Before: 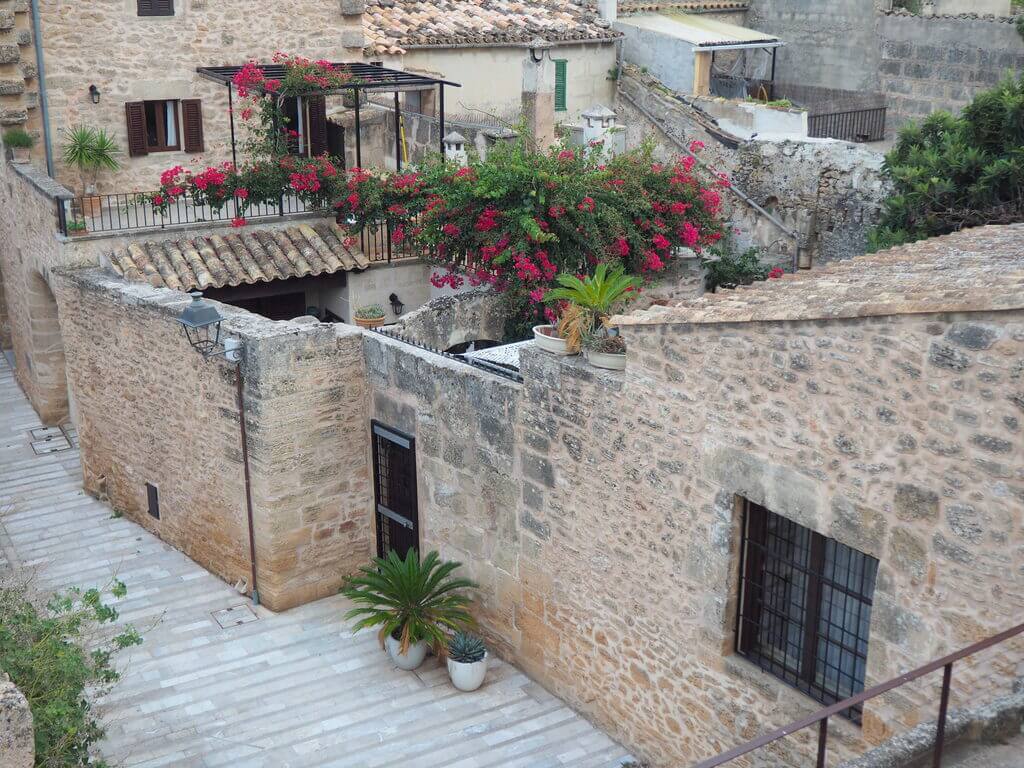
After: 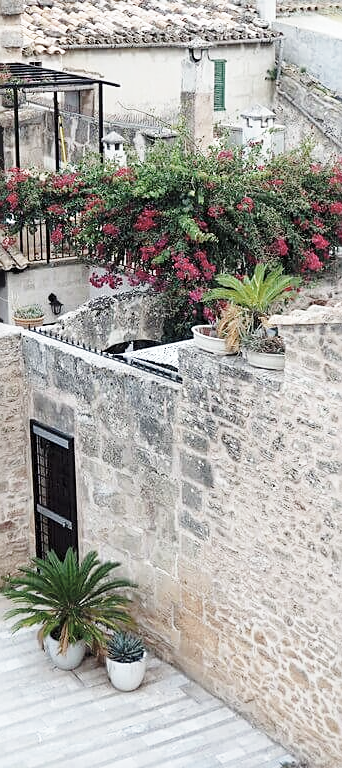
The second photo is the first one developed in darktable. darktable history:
sharpen: on, module defaults
crop: left 33.357%, right 33.197%
color correction: highlights b* 0.02, saturation 0.621
base curve: curves: ch0 [(0, 0) (0.028, 0.03) (0.121, 0.232) (0.46, 0.748) (0.859, 0.968) (1, 1)], preserve colors none
local contrast: highlights 100%, shadows 101%, detail 119%, midtone range 0.2
exposure: black level correction 0.001, exposure -0.123 EV, compensate highlight preservation false
